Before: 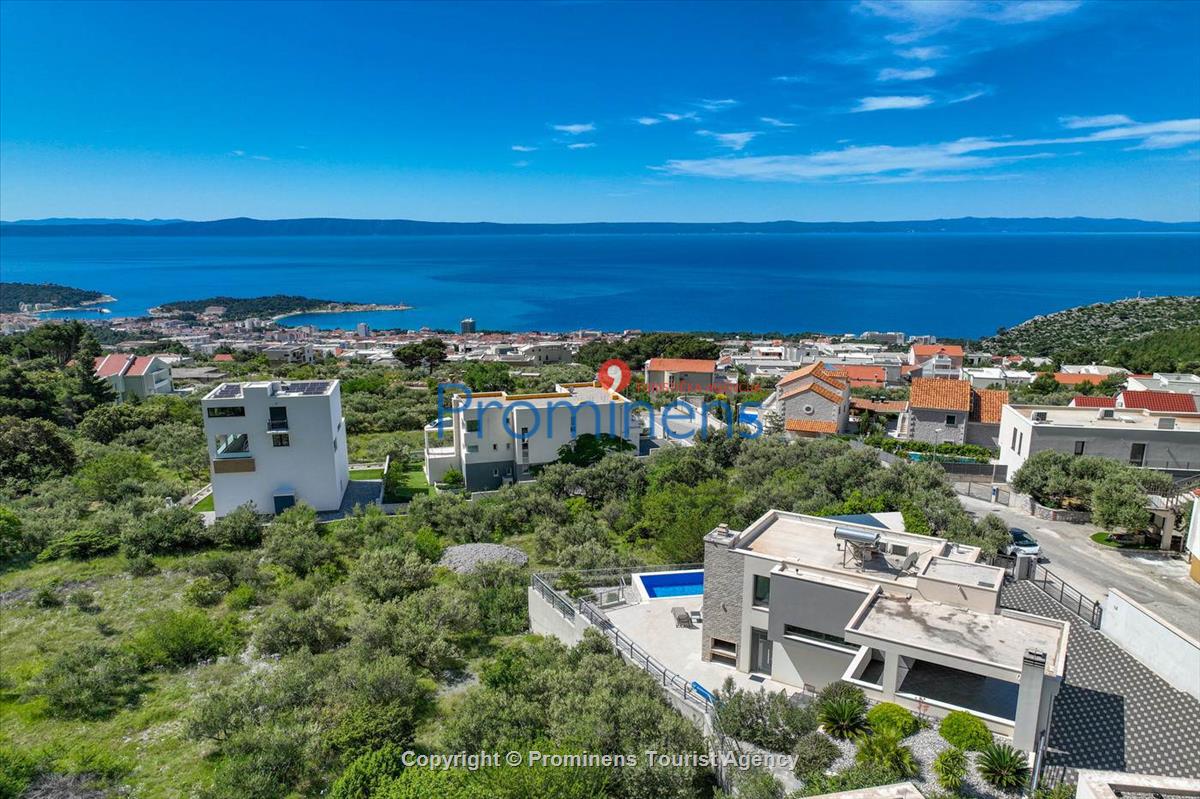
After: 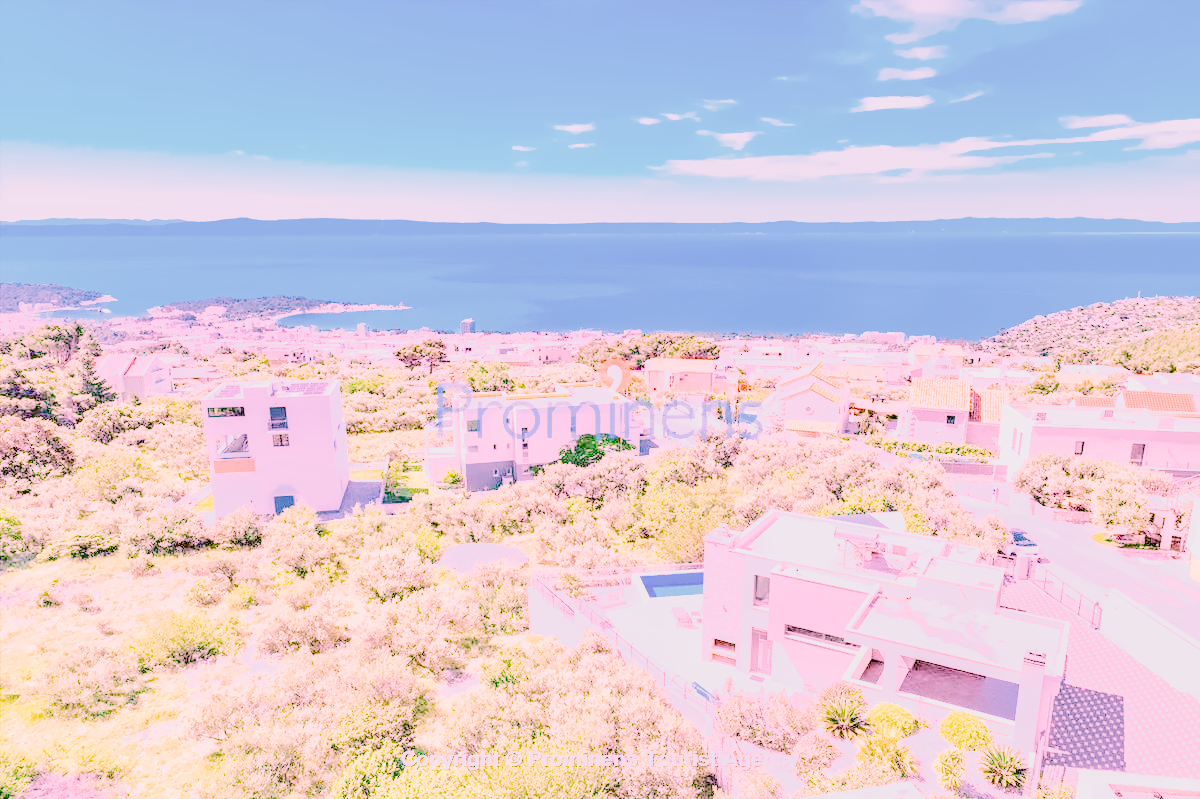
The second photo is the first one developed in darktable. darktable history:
local contrast: on, module defaults
denoise (profiled): preserve shadows 1.52, scattering 0.002, a [-1, 0, 0], compensate highlight preservation false
filmic rgb: black relative exposure -6.98 EV, white relative exposure 5.63 EV, hardness 2.86
haze removal: compatibility mode true, adaptive false
highlight reconstruction: on, module defaults
lens correction: scale 1, crop 1, focal 35, aperture 10, distance 0.775, camera "Canon EOS RP", lens "Canon RF 35mm F1.8 MACRO IS STM"
white balance: red 2.229, blue 1.46
tone equalizer "contrast tone curve: strong": -8 EV -1.08 EV, -7 EV -1.01 EV, -6 EV -0.867 EV, -5 EV -0.578 EV, -3 EV 0.578 EV, -2 EV 0.867 EV, -1 EV 1.01 EV, +0 EV 1.08 EV, edges refinement/feathering 500, mask exposure compensation -1.57 EV, preserve details no
exposure: black level correction 0, exposure 1.125 EV, compensate exposure bias true, compensate highlight preservation false
color balance rgb "basic colorfulness: vibrant colors": perceptual saturation grading › global saturation 20%, perceptual saturation grading › highlights -25%, perceptual saturation grading › shadows 50%
color correction: highlights a* -1.43, highlights b* 10.12, shadows a* 0.395, shadows b* 19.35
velvia: on, module defaults
color calibration: illuminant as shot in camera, x 0.379, y 0.396, temperature 4138.76 K
color look up table: target a [13.56, 18.13, -4.88, -18.23, 8.84, -33.4, 41.41, 10.41, 48.24, 22.98, -23.71, 22.1, 14.18, -46.08, 53.38, 4.545, 49.99, -28.63, -0.43, -0.64, -0.73, -0.15, -0.42, -0.08, 0 ×25], target b [14.06, 17.81, -21.93, 30.49, -25.4, -0.2, 65.55, -45.96, 16.25, -21.59, 57.26, 77.48, -50.3, 37.7, 28.19, 89.81, -14.57, -28.64, 1.19, -0.34, -0.5, -0.27, -1.23, -0.97, 0 ×25], num patches 24
